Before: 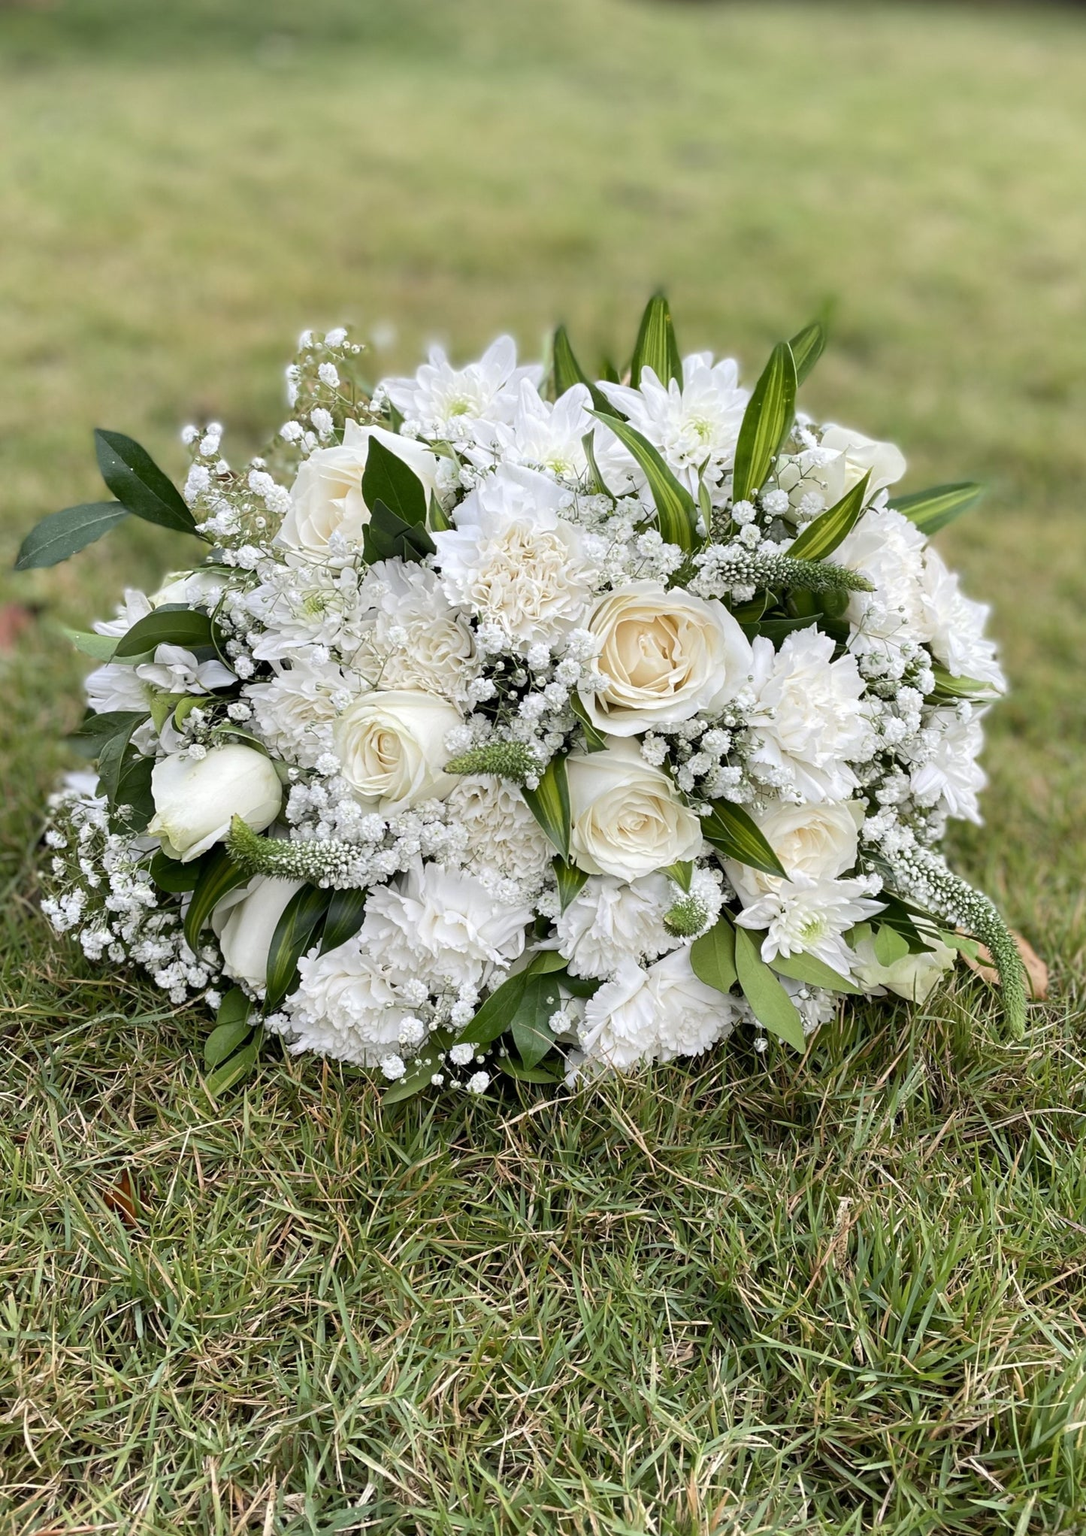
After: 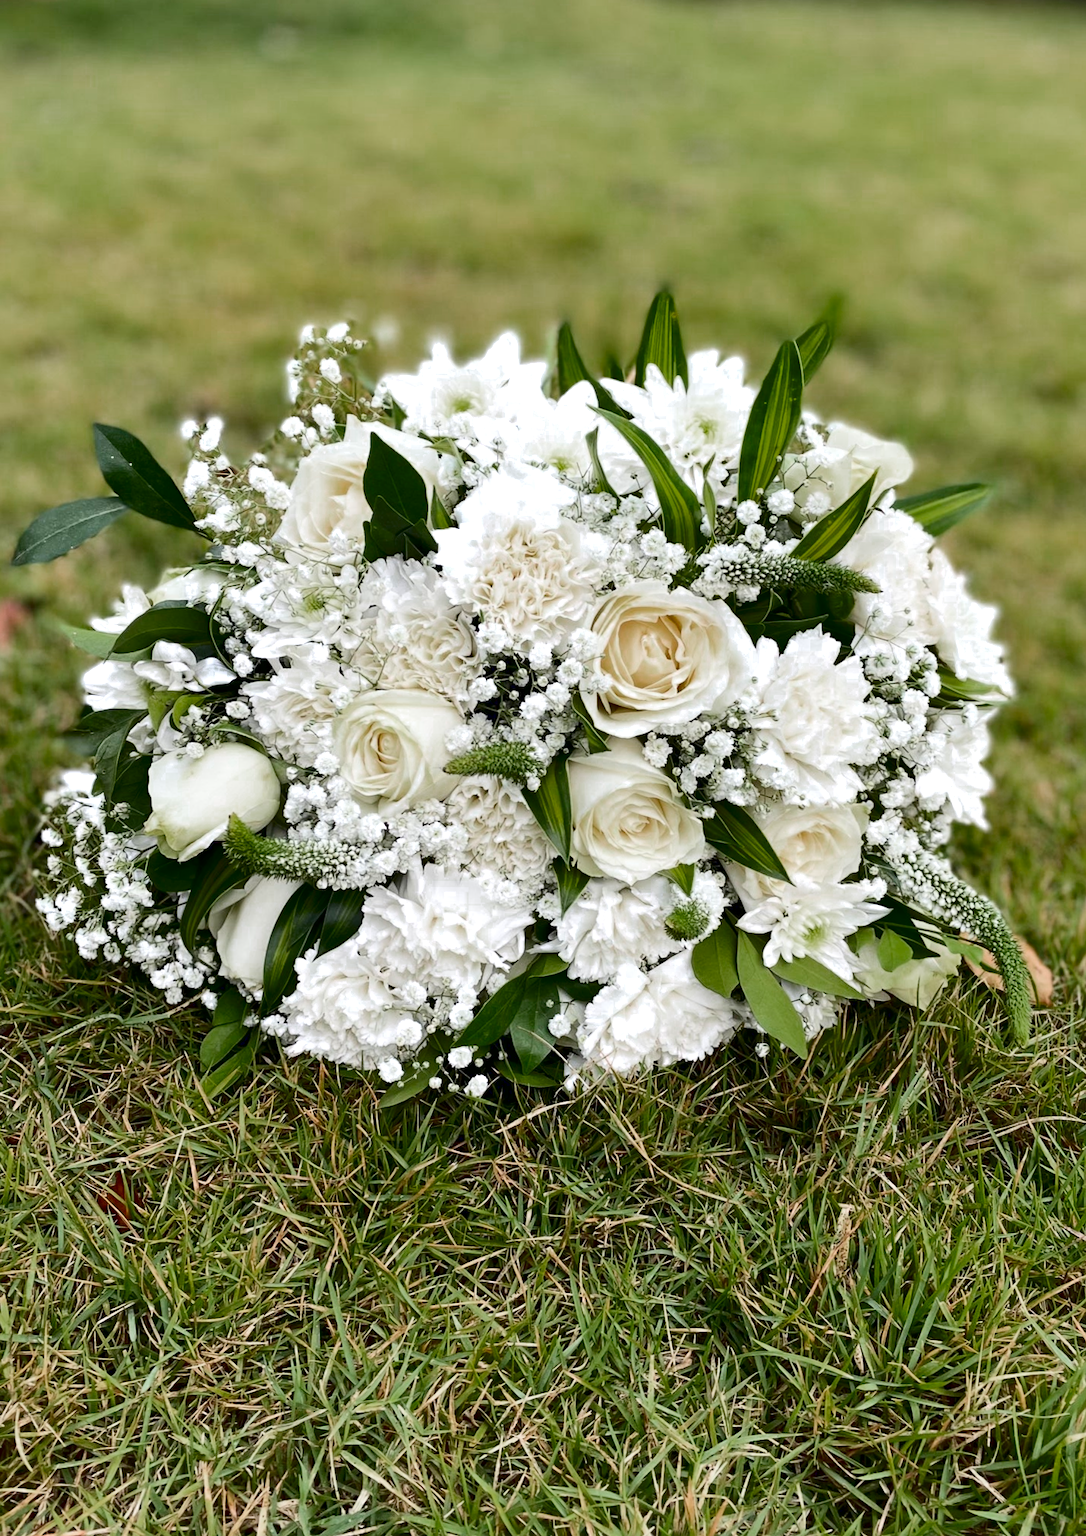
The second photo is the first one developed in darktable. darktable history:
local contrast: mode bilateral grid, contrast 19, coarseness 50, detail 133%, midtone range 0.2
color zones: curves: ch0 [(0.203, 0.433) (0.607, 0.517) (0.697, 0.696) (0.705, 0.897)], mix 100.67%
crop and rotate: angle -0.393°
color balance rgb: highlights gain › luminance 9.978%, perceptual saturation grading › global saturation -0.09%, perceptual brilliance grading › global brilliance 10.333%, contrast -29.362%
contrast brightness saturation: contrast 0.316, brightness -0.072, saturation 0.17
